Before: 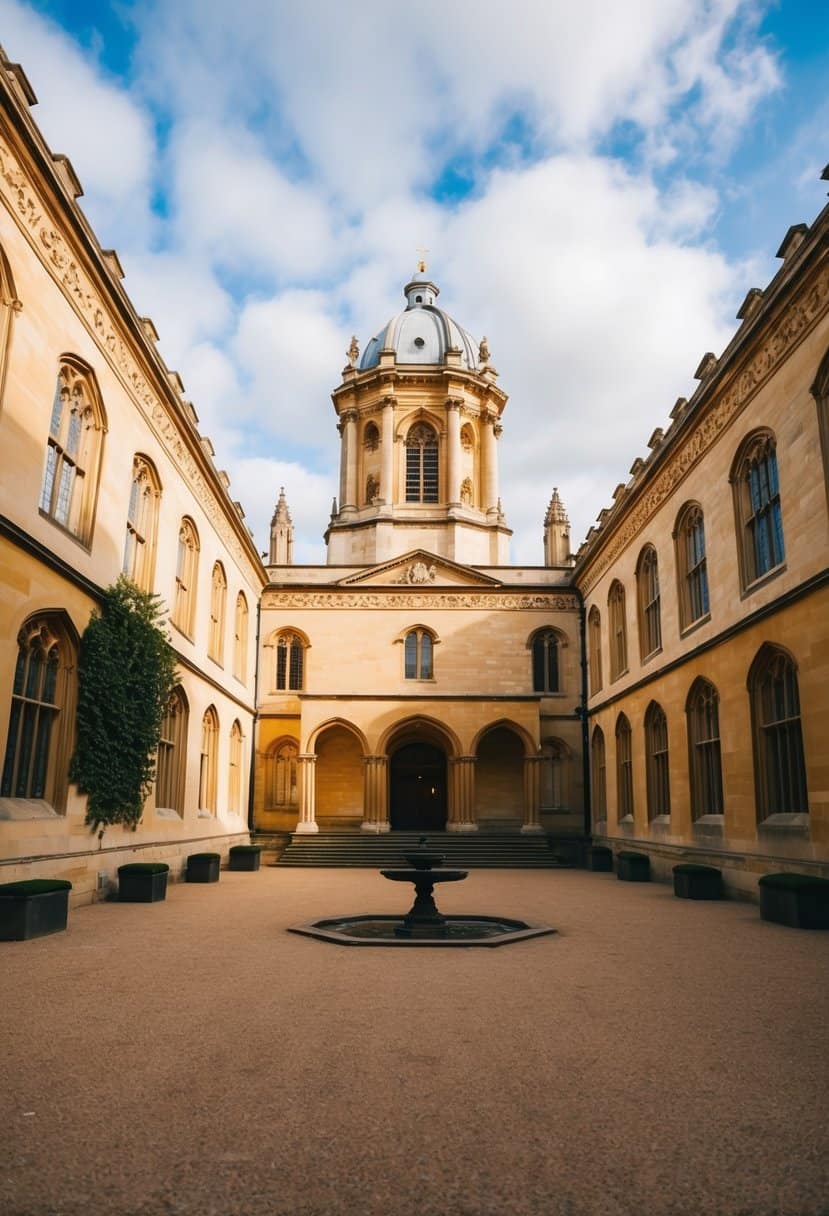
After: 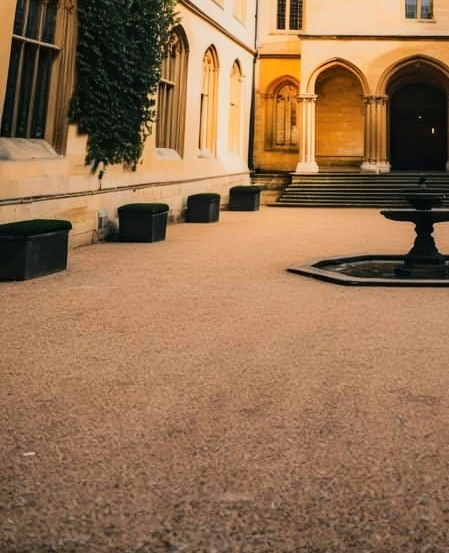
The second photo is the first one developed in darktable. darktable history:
tone equalizer: -7 EV 0.148 EV, -6 EV 0.603 EV, -5 EV 1.15 EV, -4 EV 1.32 EV, -3 EV 1.12 EV, -2 EV 0.6 EV, -1 EV 0.154 EV, edges refinement/feathering 500, mask exposure compensation -1.57 EV, preserve details no
exposure: exposure -0.544 EV, compensate exposure bias true, compensate highlight preservation false
local contrast: on, module defaults
crop and rotate: top 54.288%, right 45.722%, bottom 0.173%
